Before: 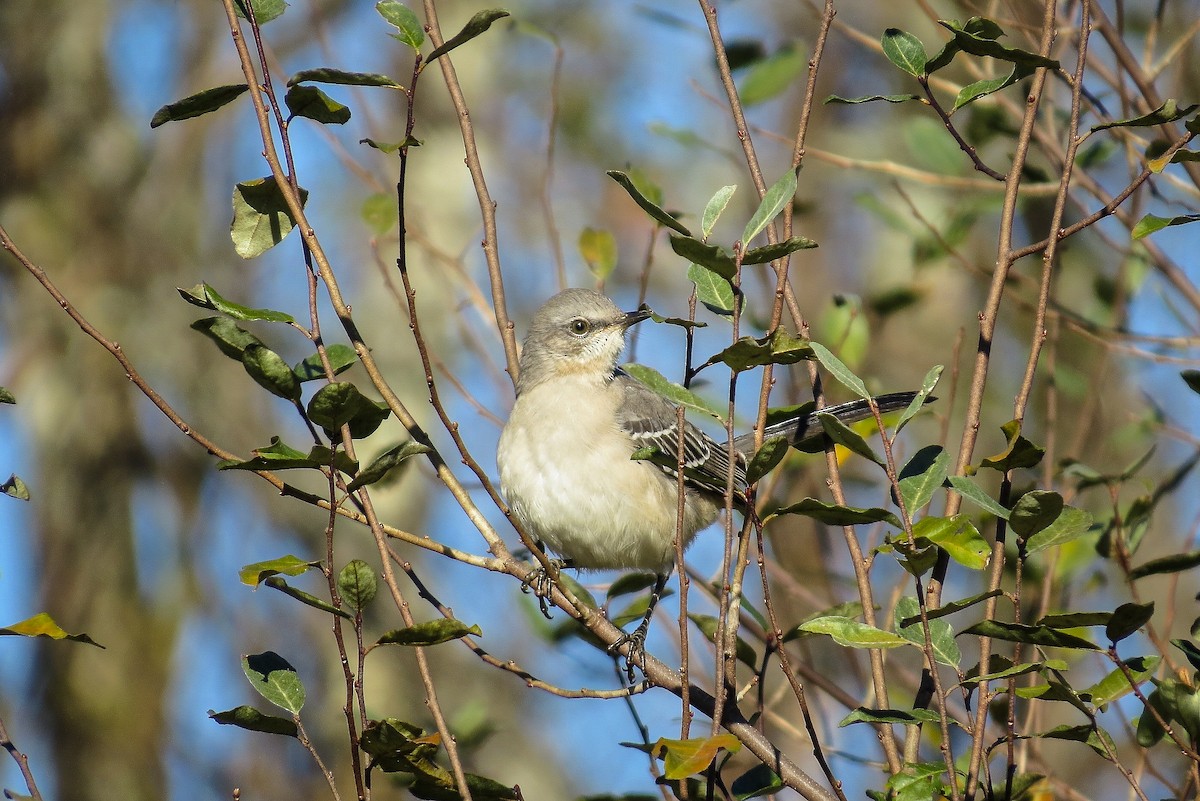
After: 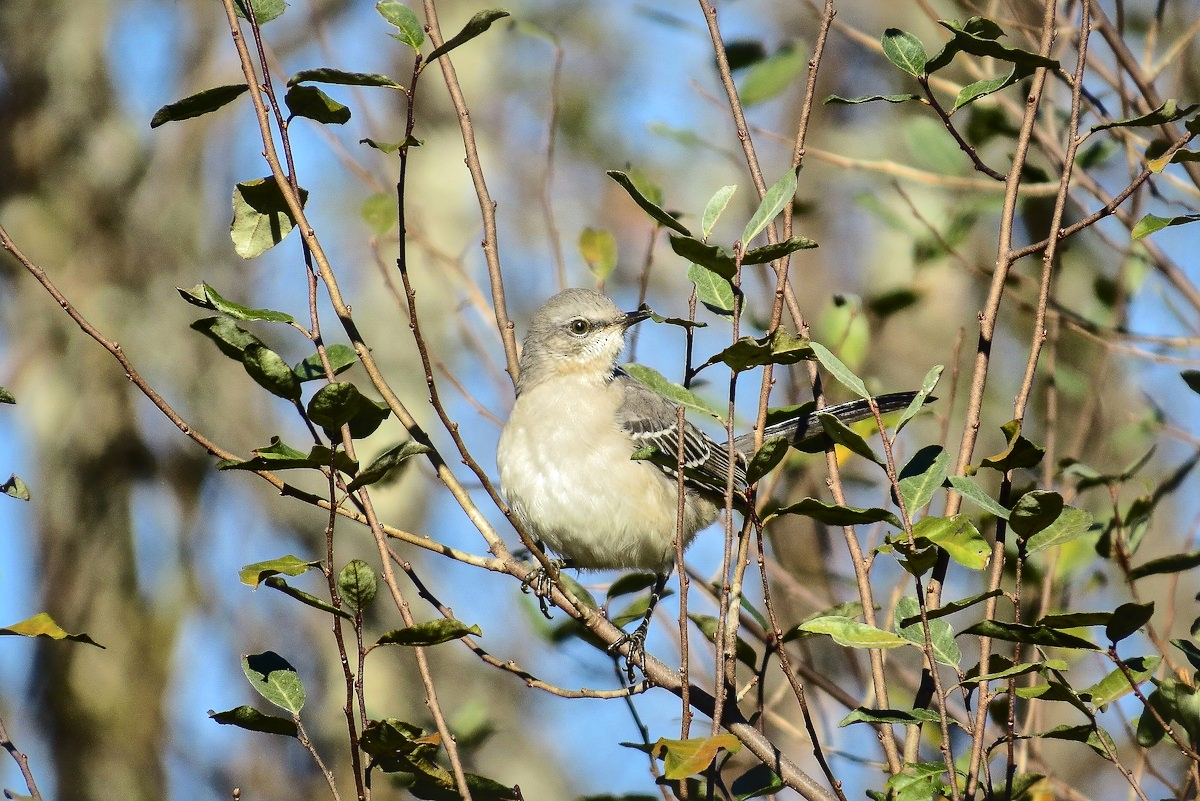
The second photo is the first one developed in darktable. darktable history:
local contrast: mode bilateral grid, contrast 24, coarseness 59, detail 152%, midtone range 0.2
tone curve: curves: ch0 [(0, 0) (0.003, 0.077) (0.011, 0.08) (0.025, 0.083) (0.044, 0.095) (0.069, 0.106) (0.1, 0.12) (0.136, 0.144) (0.177, 0.185) (0.224, 0.231) (0.277, 0.297) (0.335, 0.382) (0.399, 0.471) (0.468, 0.553) (0.543, 0.623) (0.623, 0.689) (0.709, 0.75) (0.801, 0.81) (0.898, 0.873) (1, 1)], color space Lab, independent channels, preserve colors none
